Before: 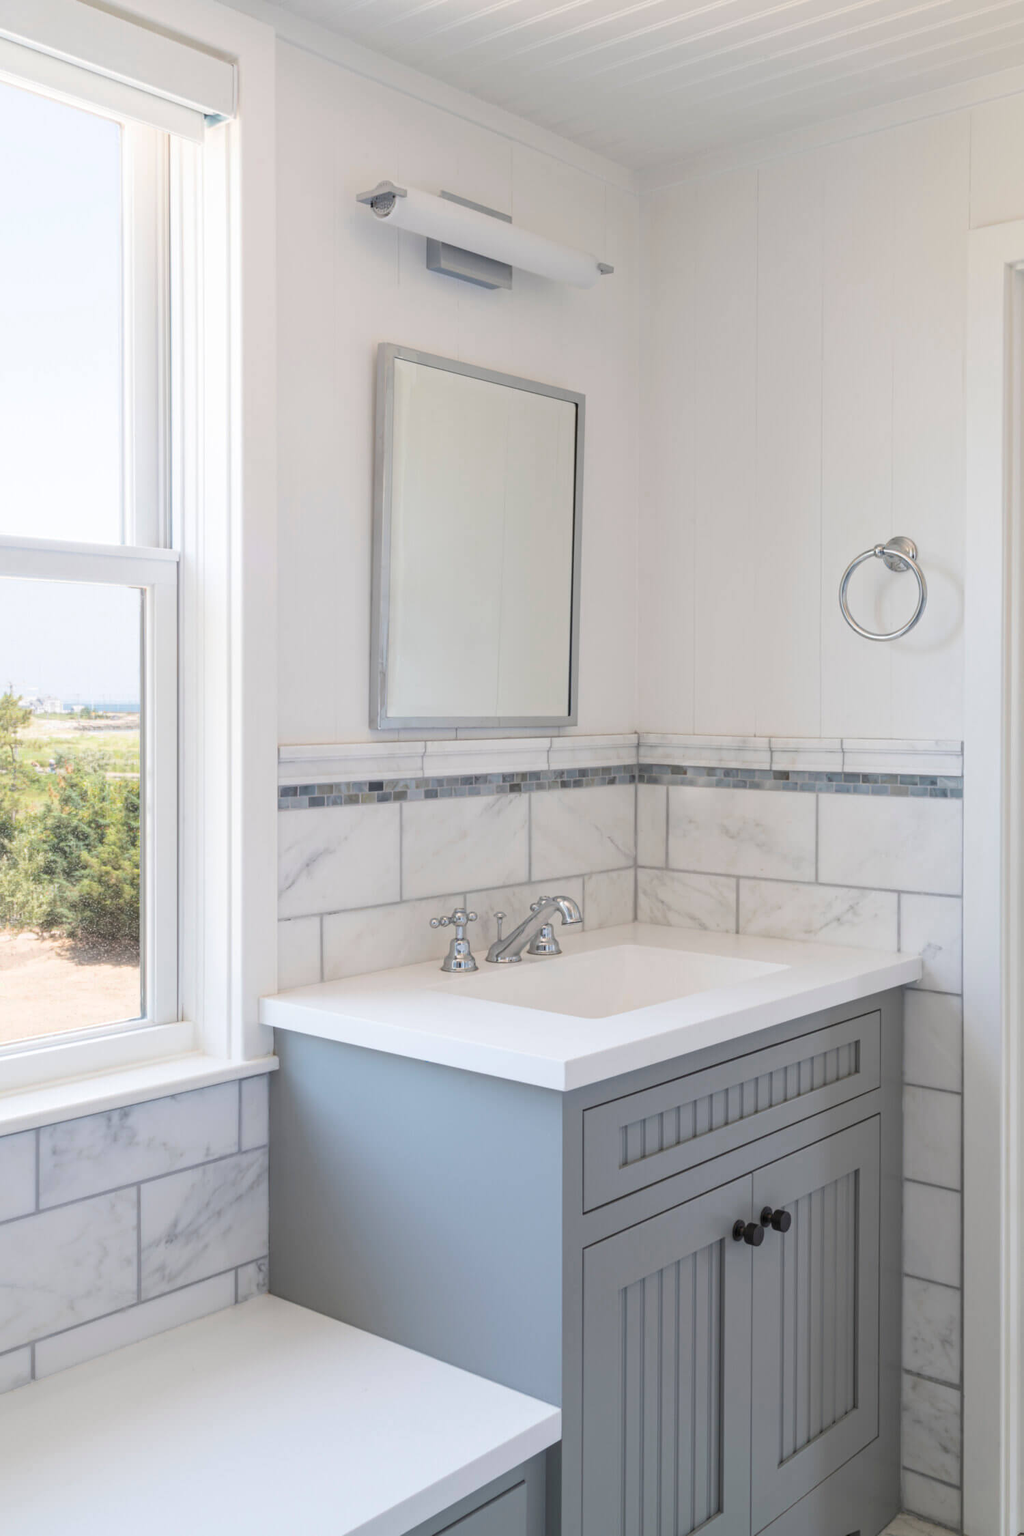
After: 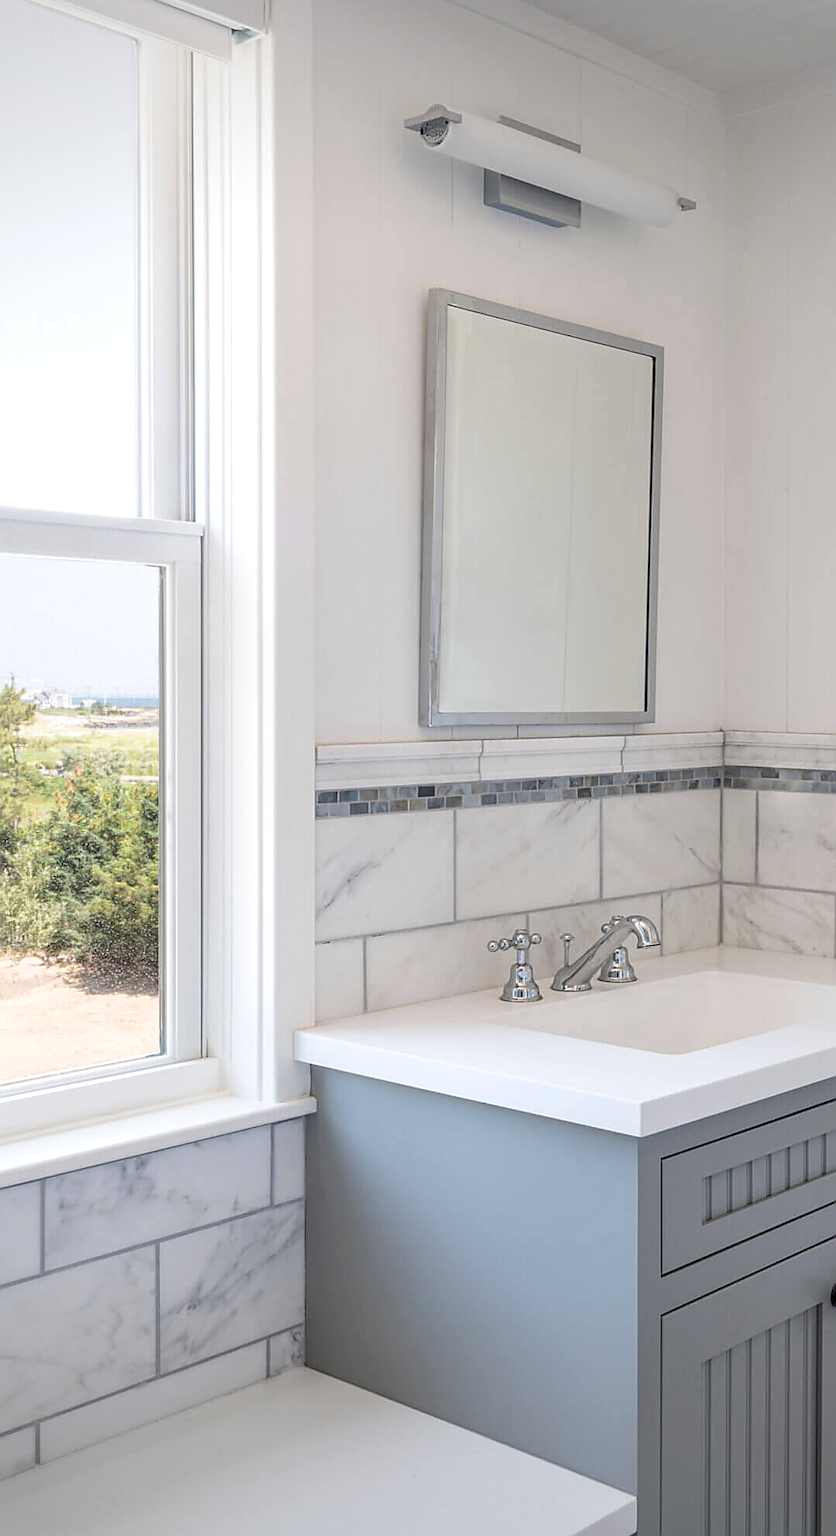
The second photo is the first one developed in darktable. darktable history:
sharpen: radius 1.4, amount 1.25, threshold 0.7
crop: top 5.803%, right 27.864%, bottom 5.804%
vignetting: fall-off start 100%, brightness -0.282, width/height ratio 1.31
local contrast: on, module defaults
